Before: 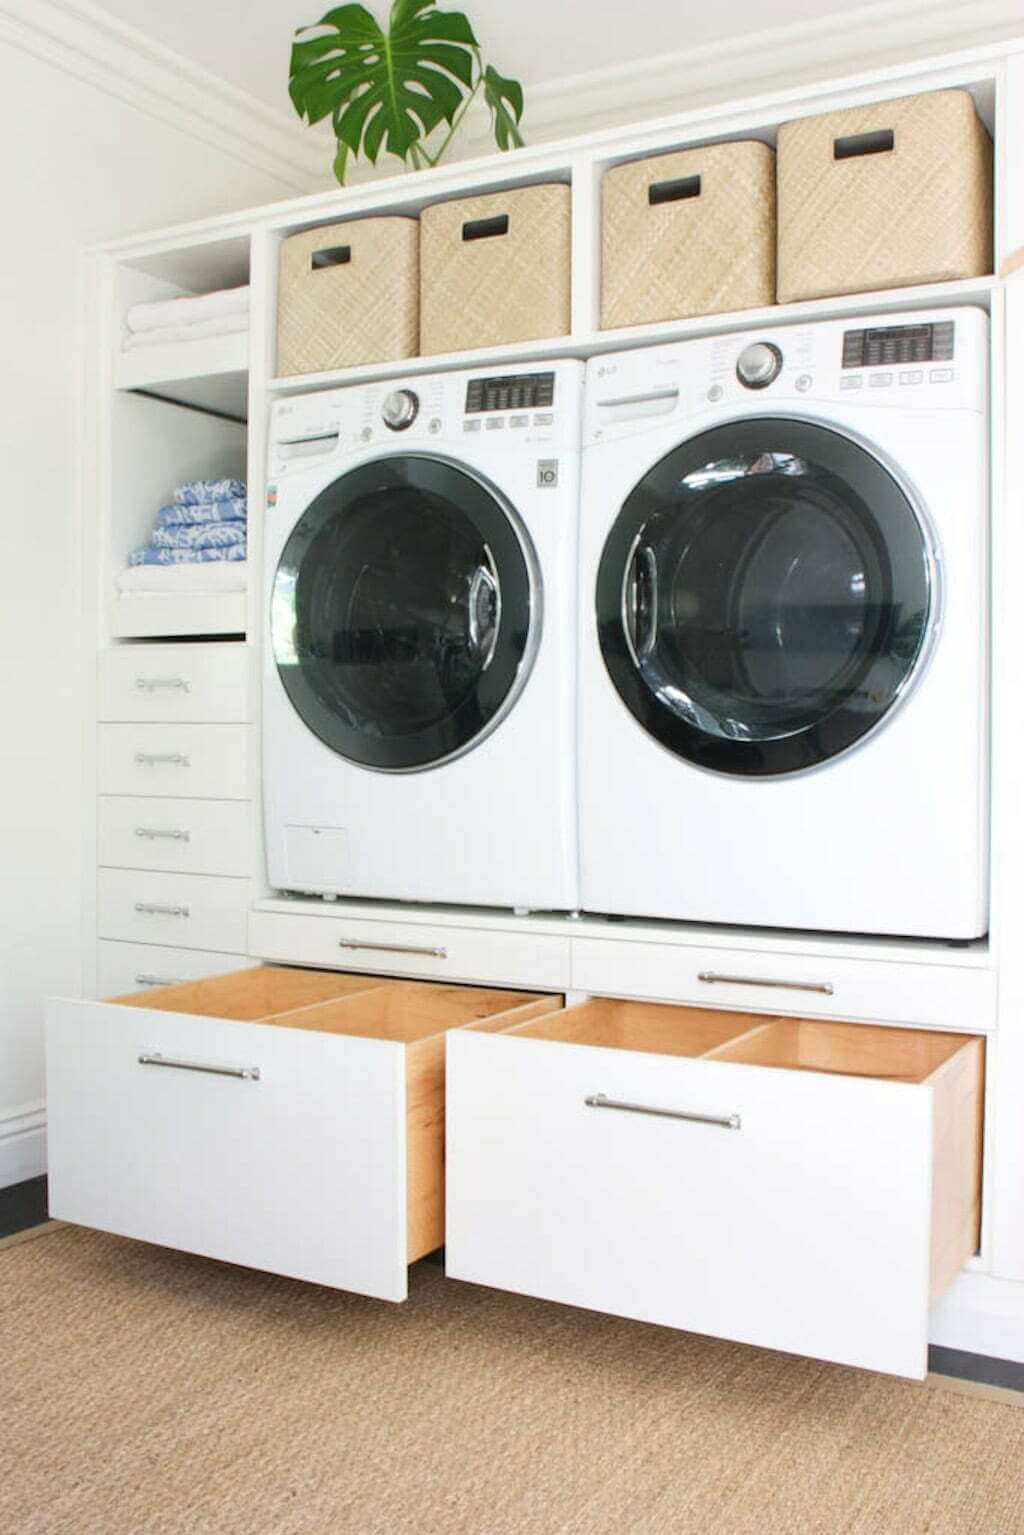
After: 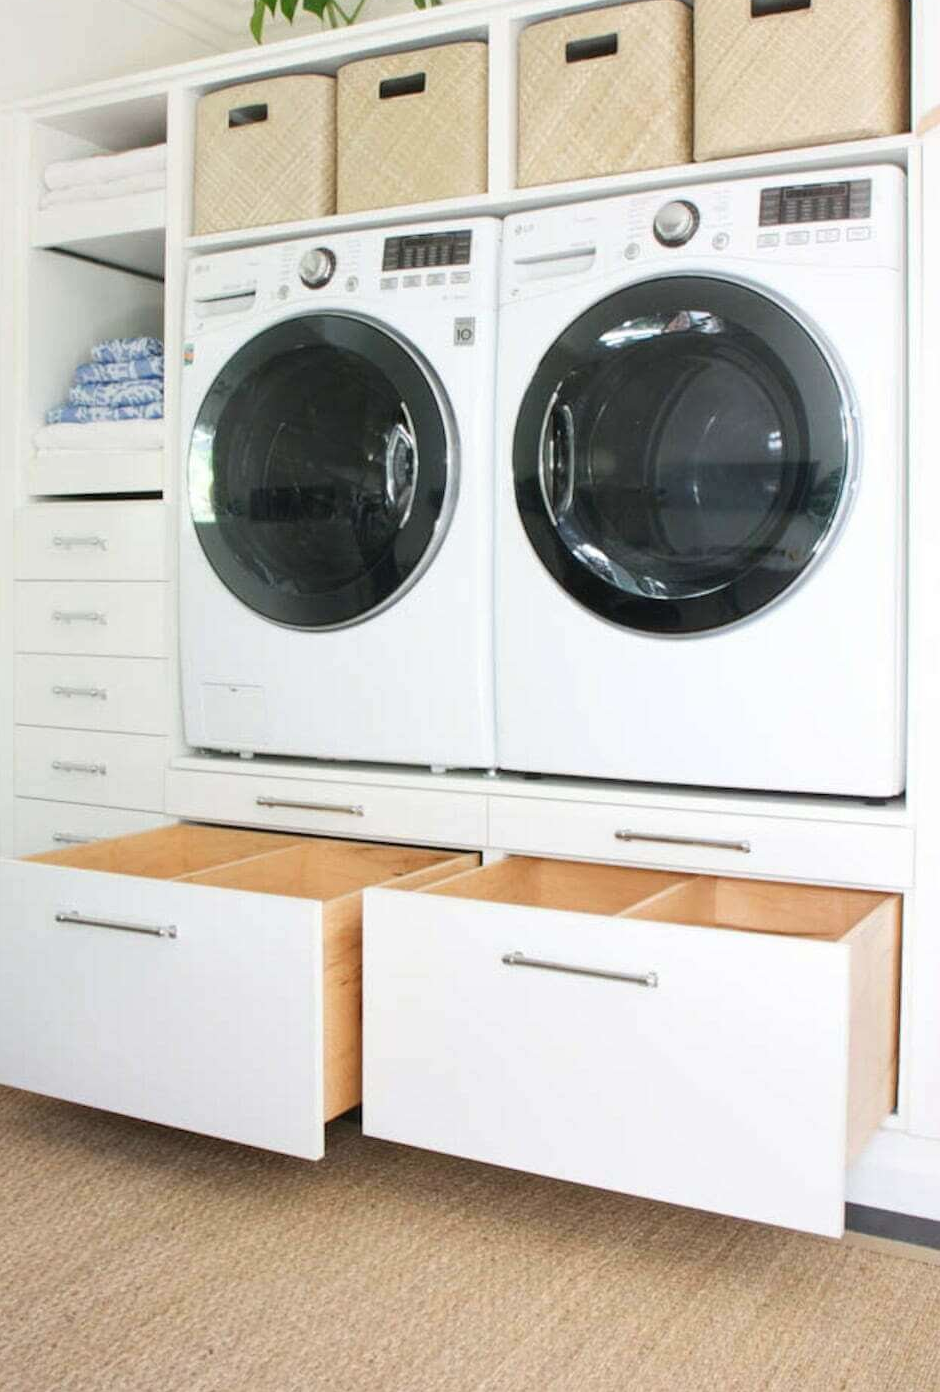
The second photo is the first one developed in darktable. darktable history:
crop and rotate: left 8.188%, top 9.293%
contrast brightness saturation: saturation -0.05
